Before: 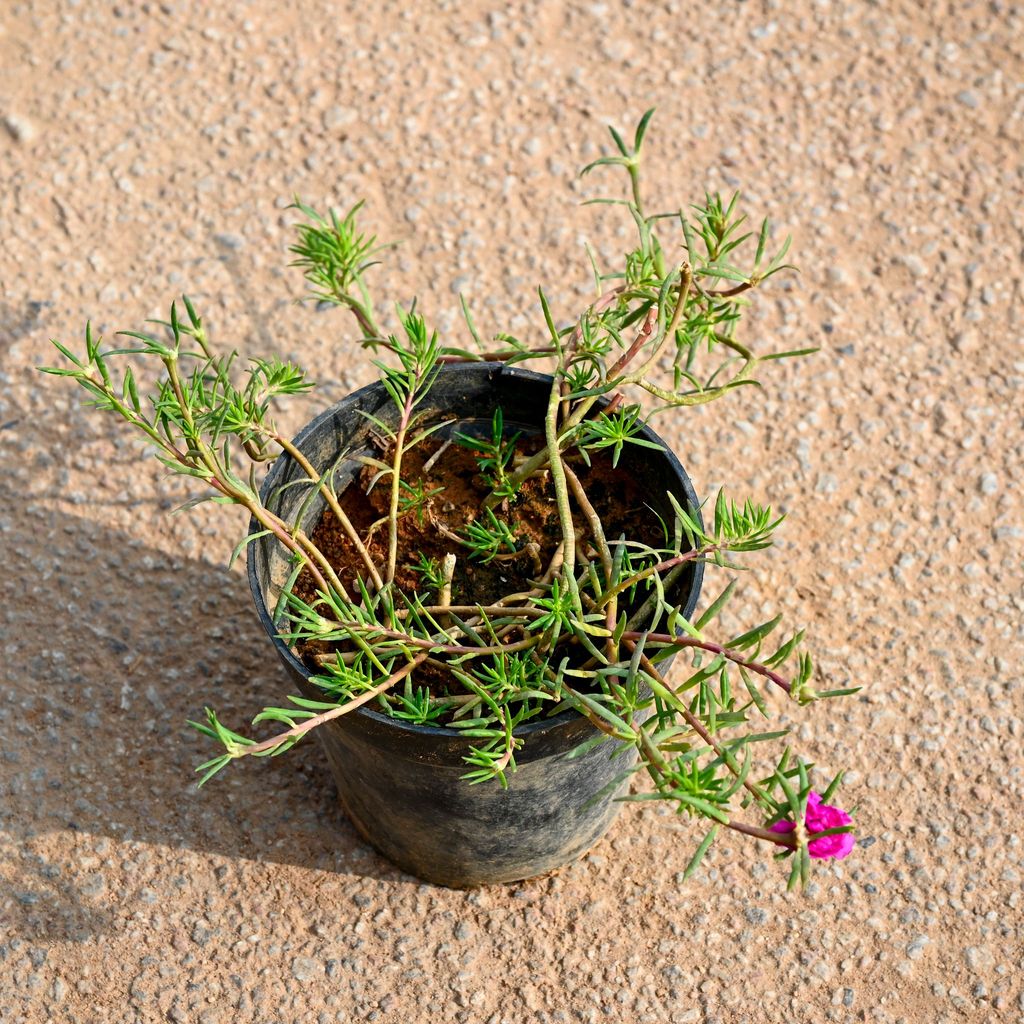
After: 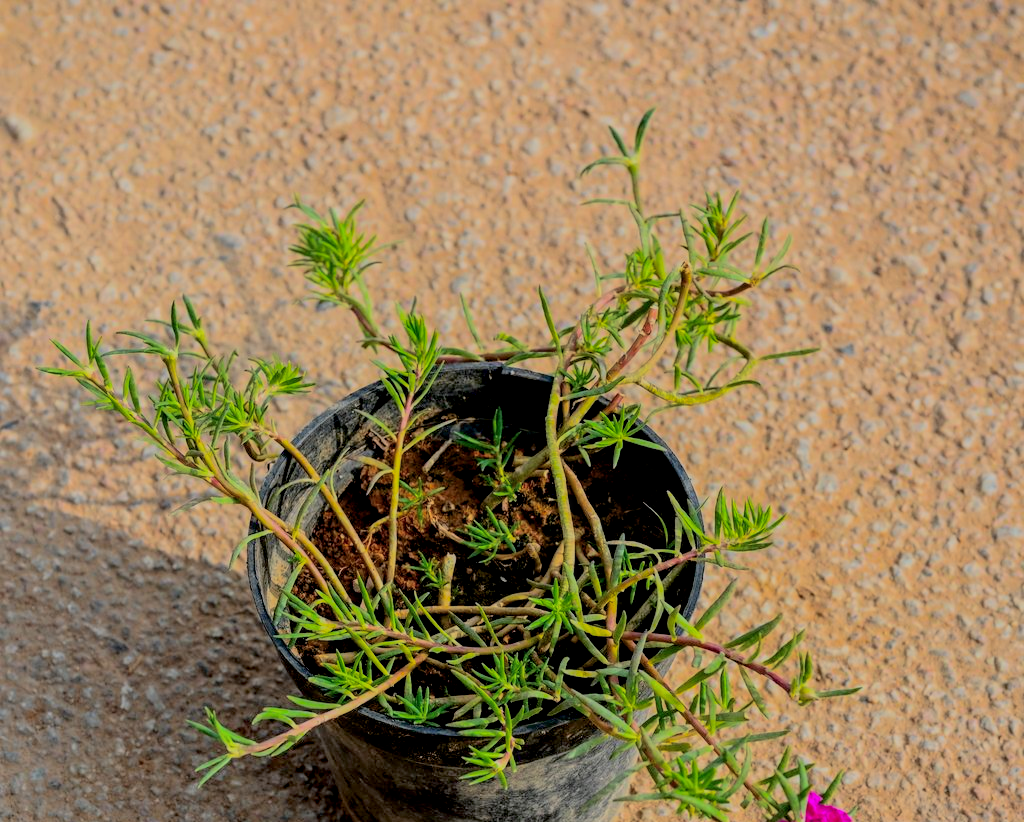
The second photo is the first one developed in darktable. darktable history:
filmic rgb: middle gray luminance 3.69%, black relative exposure -6 EV, white relative exposure 6.34 EV, dynamic range scaling 21.85%, target black luminance 0%, hardness 2.3, latitude 46.21%, contrast 0.792, highlights saturation mix 99.55%, shadows ↔ highlights balance 0.247%, color science v6 (2022)
local contrast: on, module defaults
crop: bottom 19.648%
